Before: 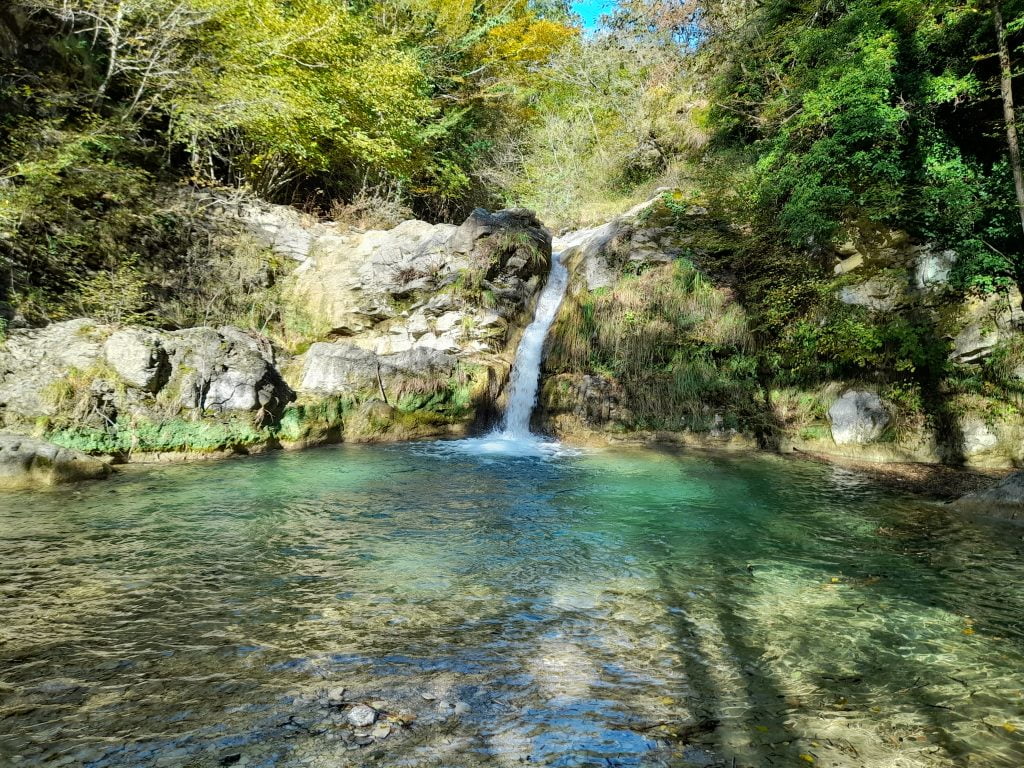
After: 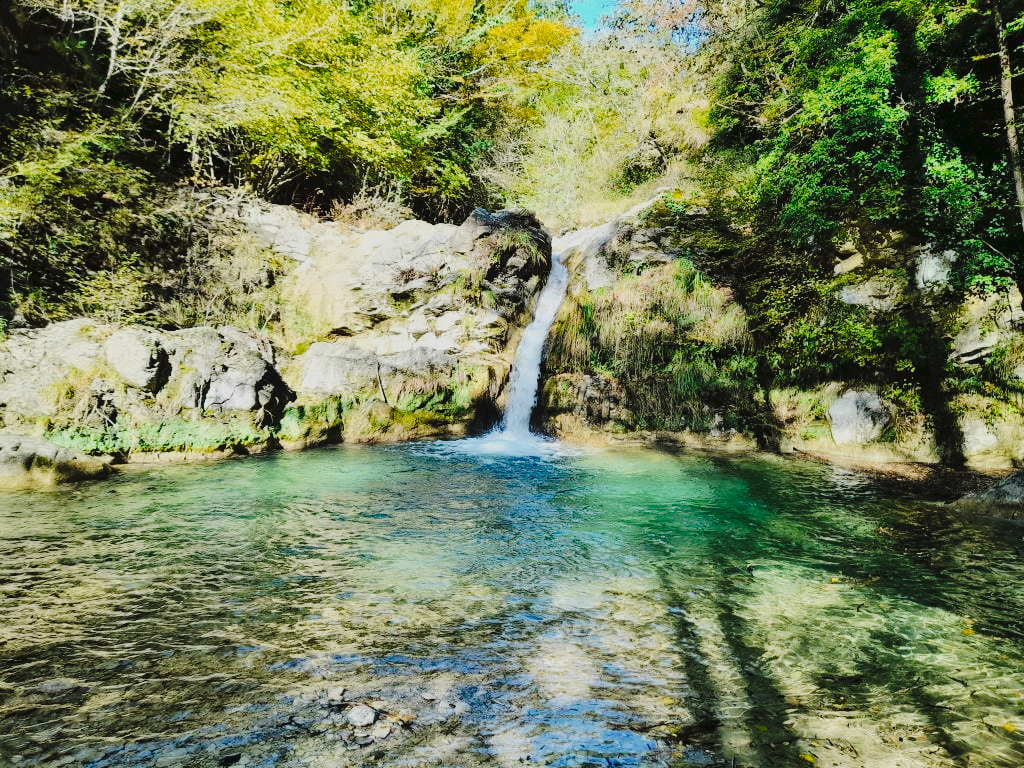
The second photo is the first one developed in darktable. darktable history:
filmic rgb: black relative exposure -7.65 EV, white relative exposure 4.56 EV, hardness 3.61, color science v6 (2022)
tone curve: curves: ch0 [(0, 0) (0.003, 0.049) (0.011, 0.052) (0.025, 0.057) (0.044, 0.069) (0.069, 0.076) (0.1, 0.09) (0.136, 0.111) (0.177, 0.15) (0.224, 0.197) (0.277, 0.267) (0.335, 0.366) (0.399, 0.477) (0.468, 0.561) (0.543, 0.651) (0.623, 0.733) (0.709, 0.804) (0.801, 0.869) (0.898, 0.924) (1, 1)], preserve colors none
